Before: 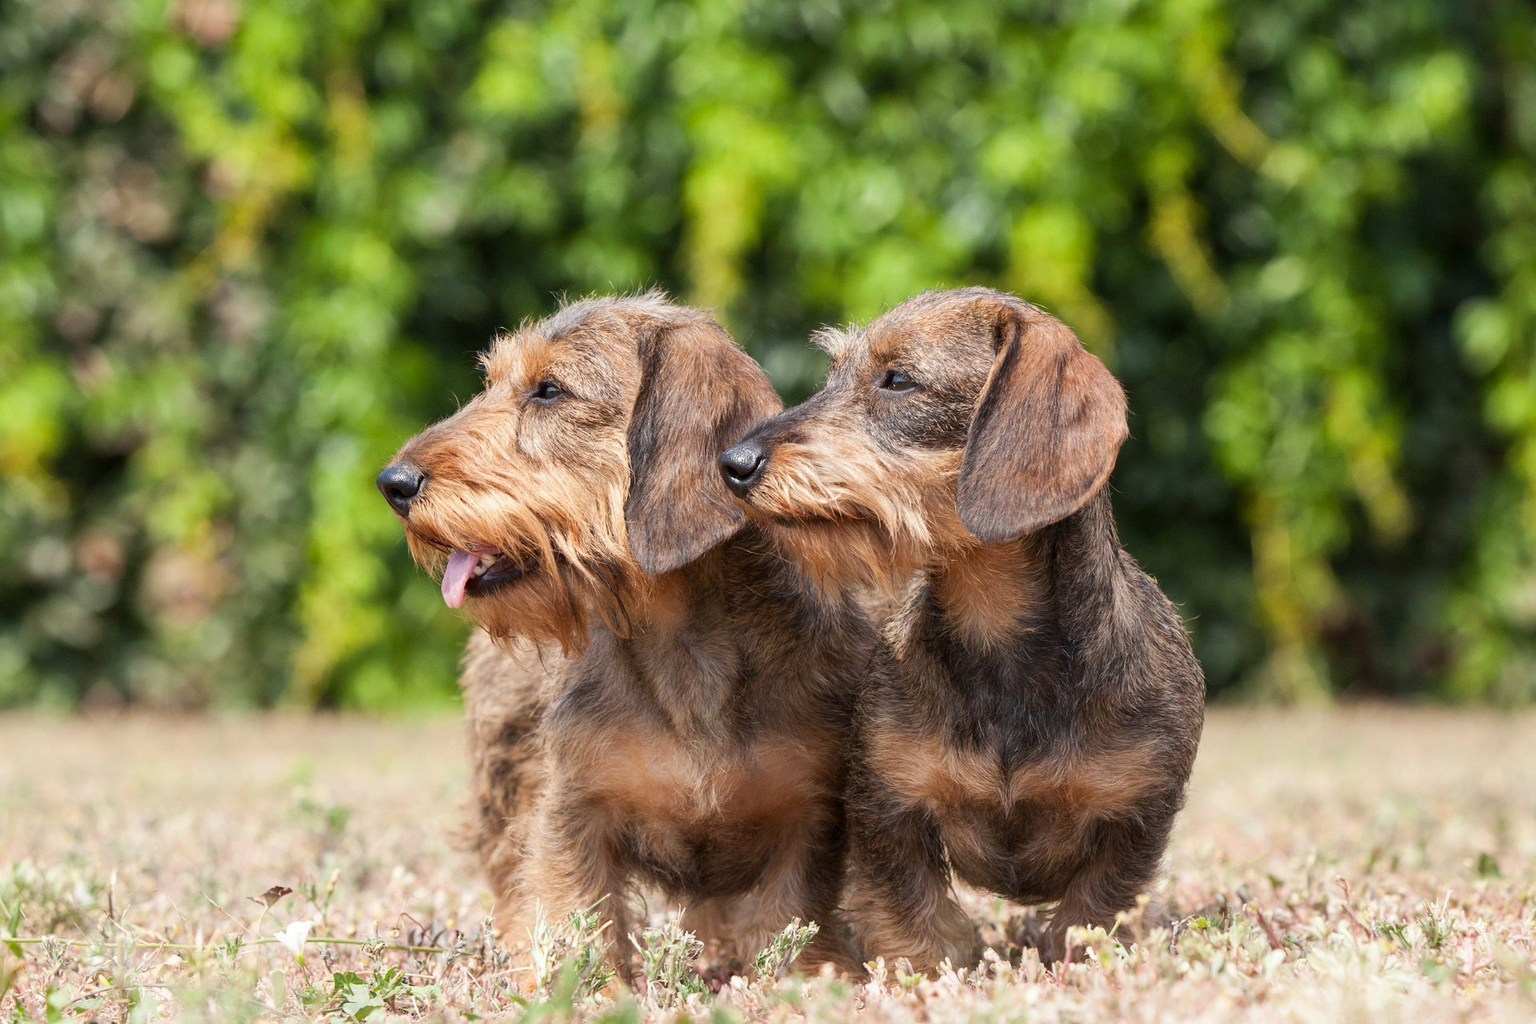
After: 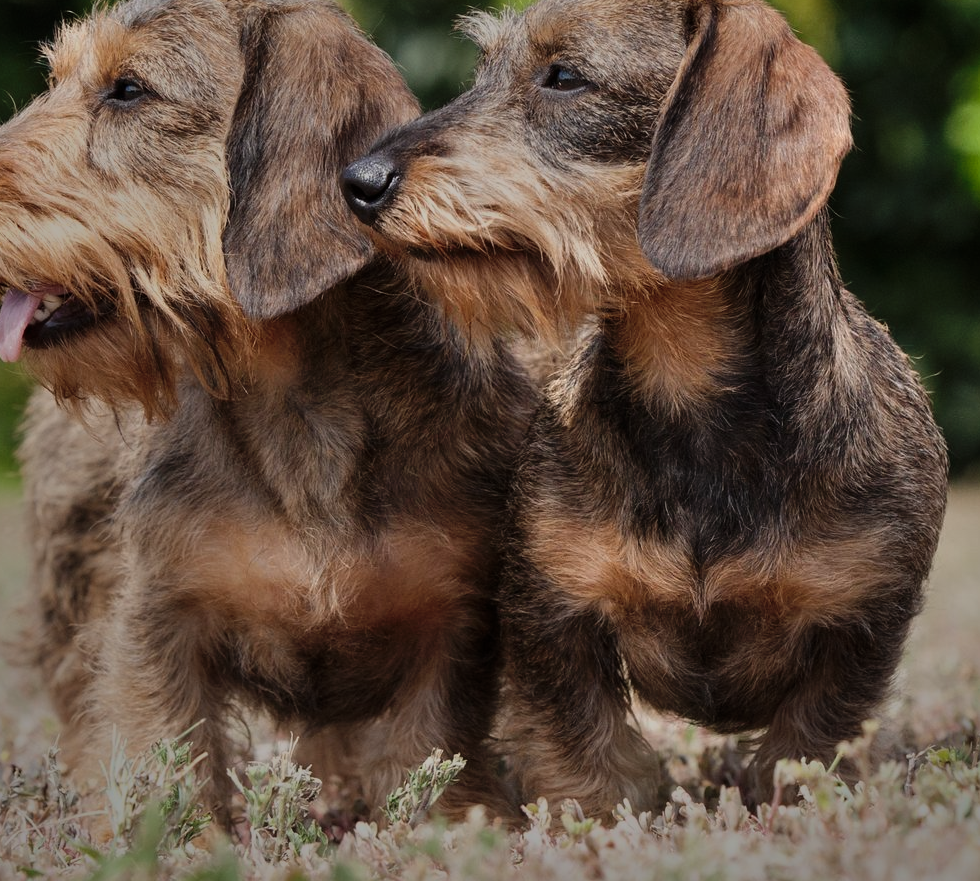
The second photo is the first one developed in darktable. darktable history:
exposure: exposure -2.404 EV, compensate highlight preservation false
shadows and highlights: radius 111.04, shadows 51.48, white point adjustment 9.05, highlights -5.23, soften with gaussian
crop and rotate: left 29.107%, top 31.168%, right 19.832%
